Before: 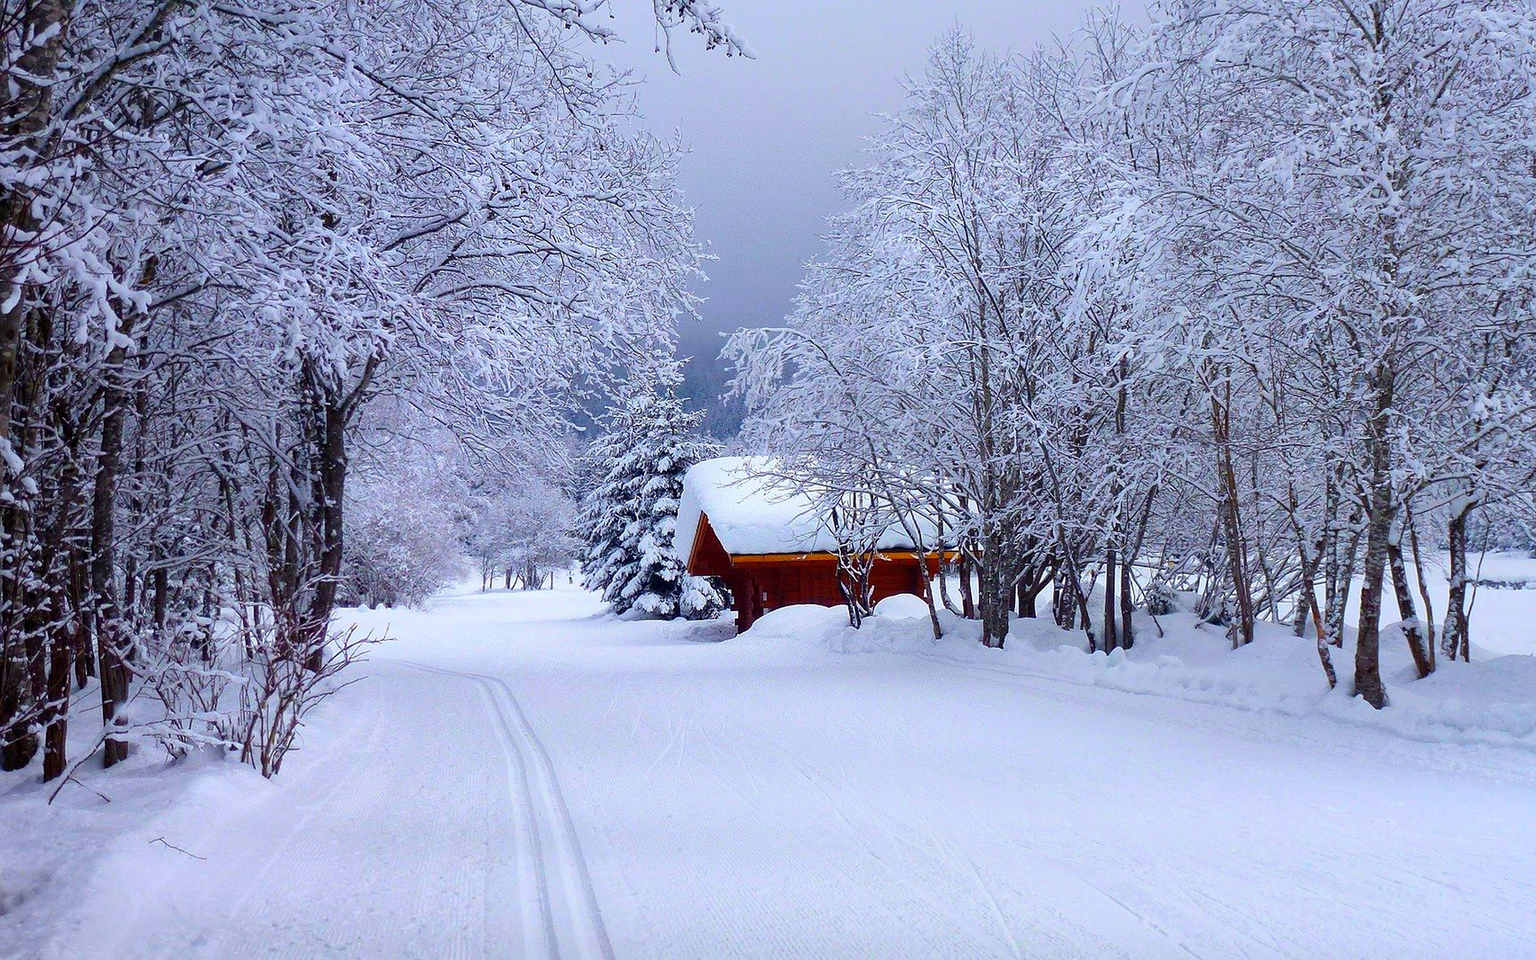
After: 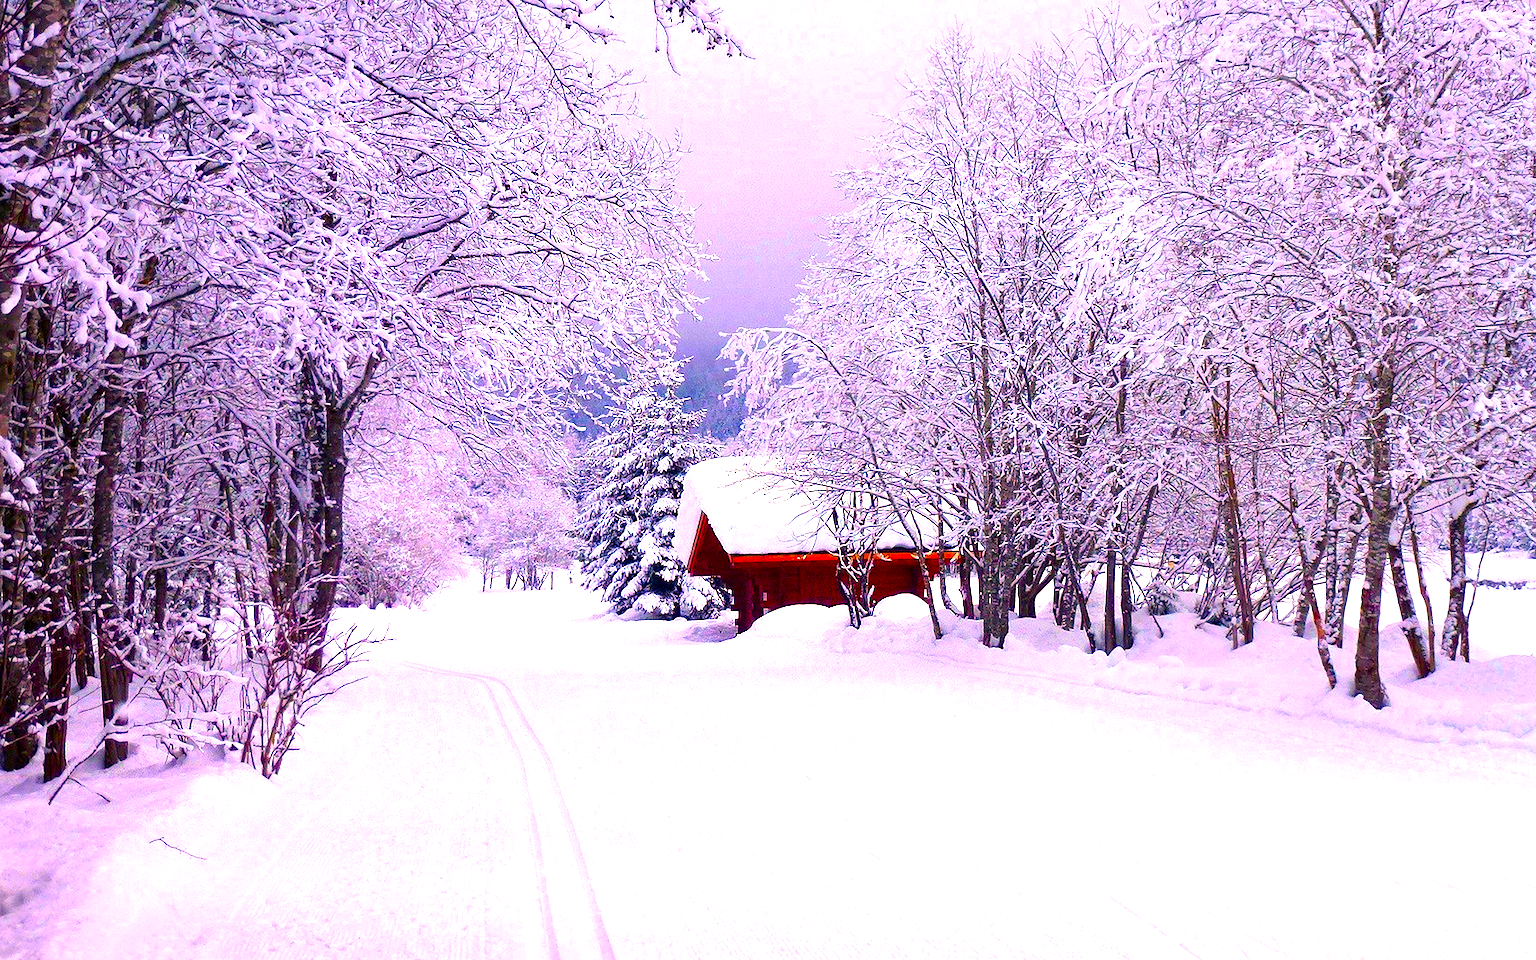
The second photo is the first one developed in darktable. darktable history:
color correction: highlights a* 21.88, highlights b* 22.25
color zones: curves: ch1 [(0.309, 0.524) (0.41, 0.329) (0.508, 0.509)]; ch2 [(0.25, 0.457) (0.75, 0.5)]
color balance rgb: linear chroma grading › global chroma 10%, perceptual saturation grading › global saturation 40%, perceptual brilliance grading › global brilliance 30%, global vibrance 20%
